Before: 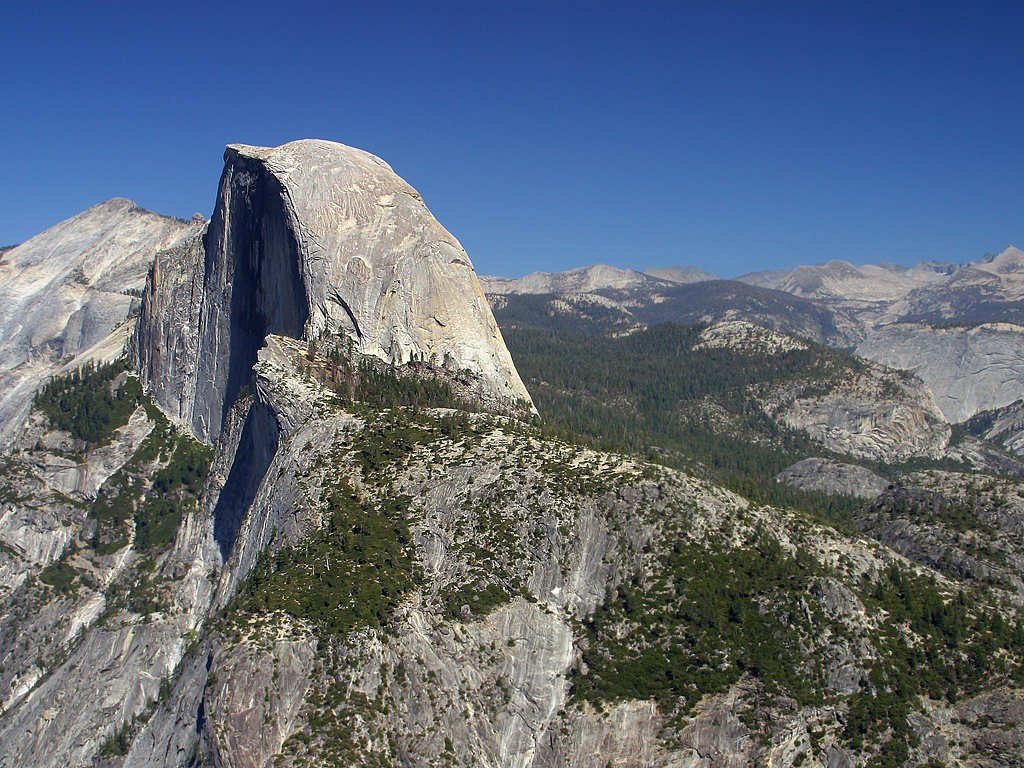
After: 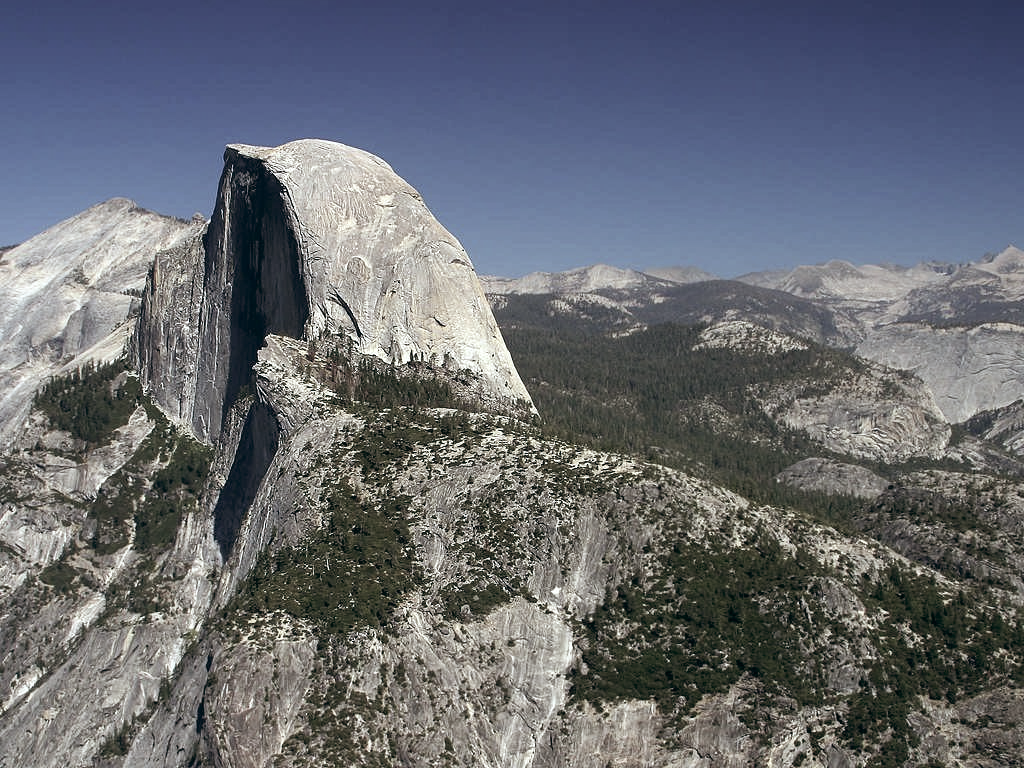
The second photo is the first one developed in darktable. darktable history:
contrast brightness saturation: contrast 0.1, saturation -0.3
color balance: lift [1, 0.994, 1.002, 1.006], gamma [0.957, 1.081, 1.016, 0.919], gain [0.97, 0.972, 1.01, 1.028], input saturation 91.06%, output saturation 79.8%
exposure: exposure 0.191 EV, compensate highlight preservation false
